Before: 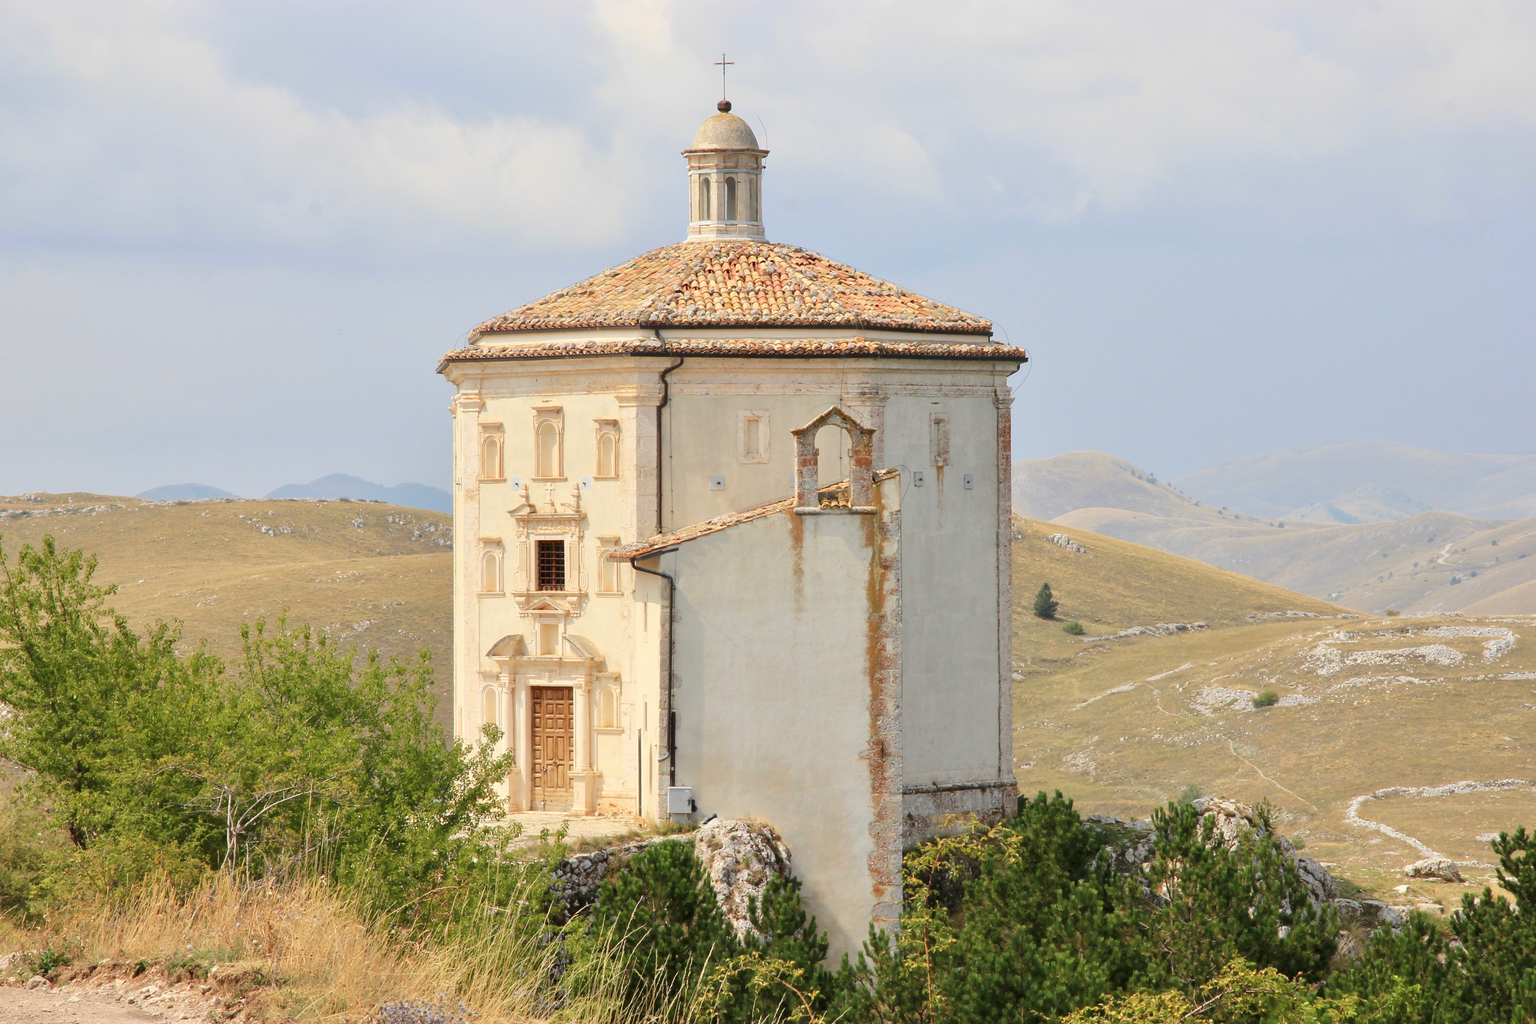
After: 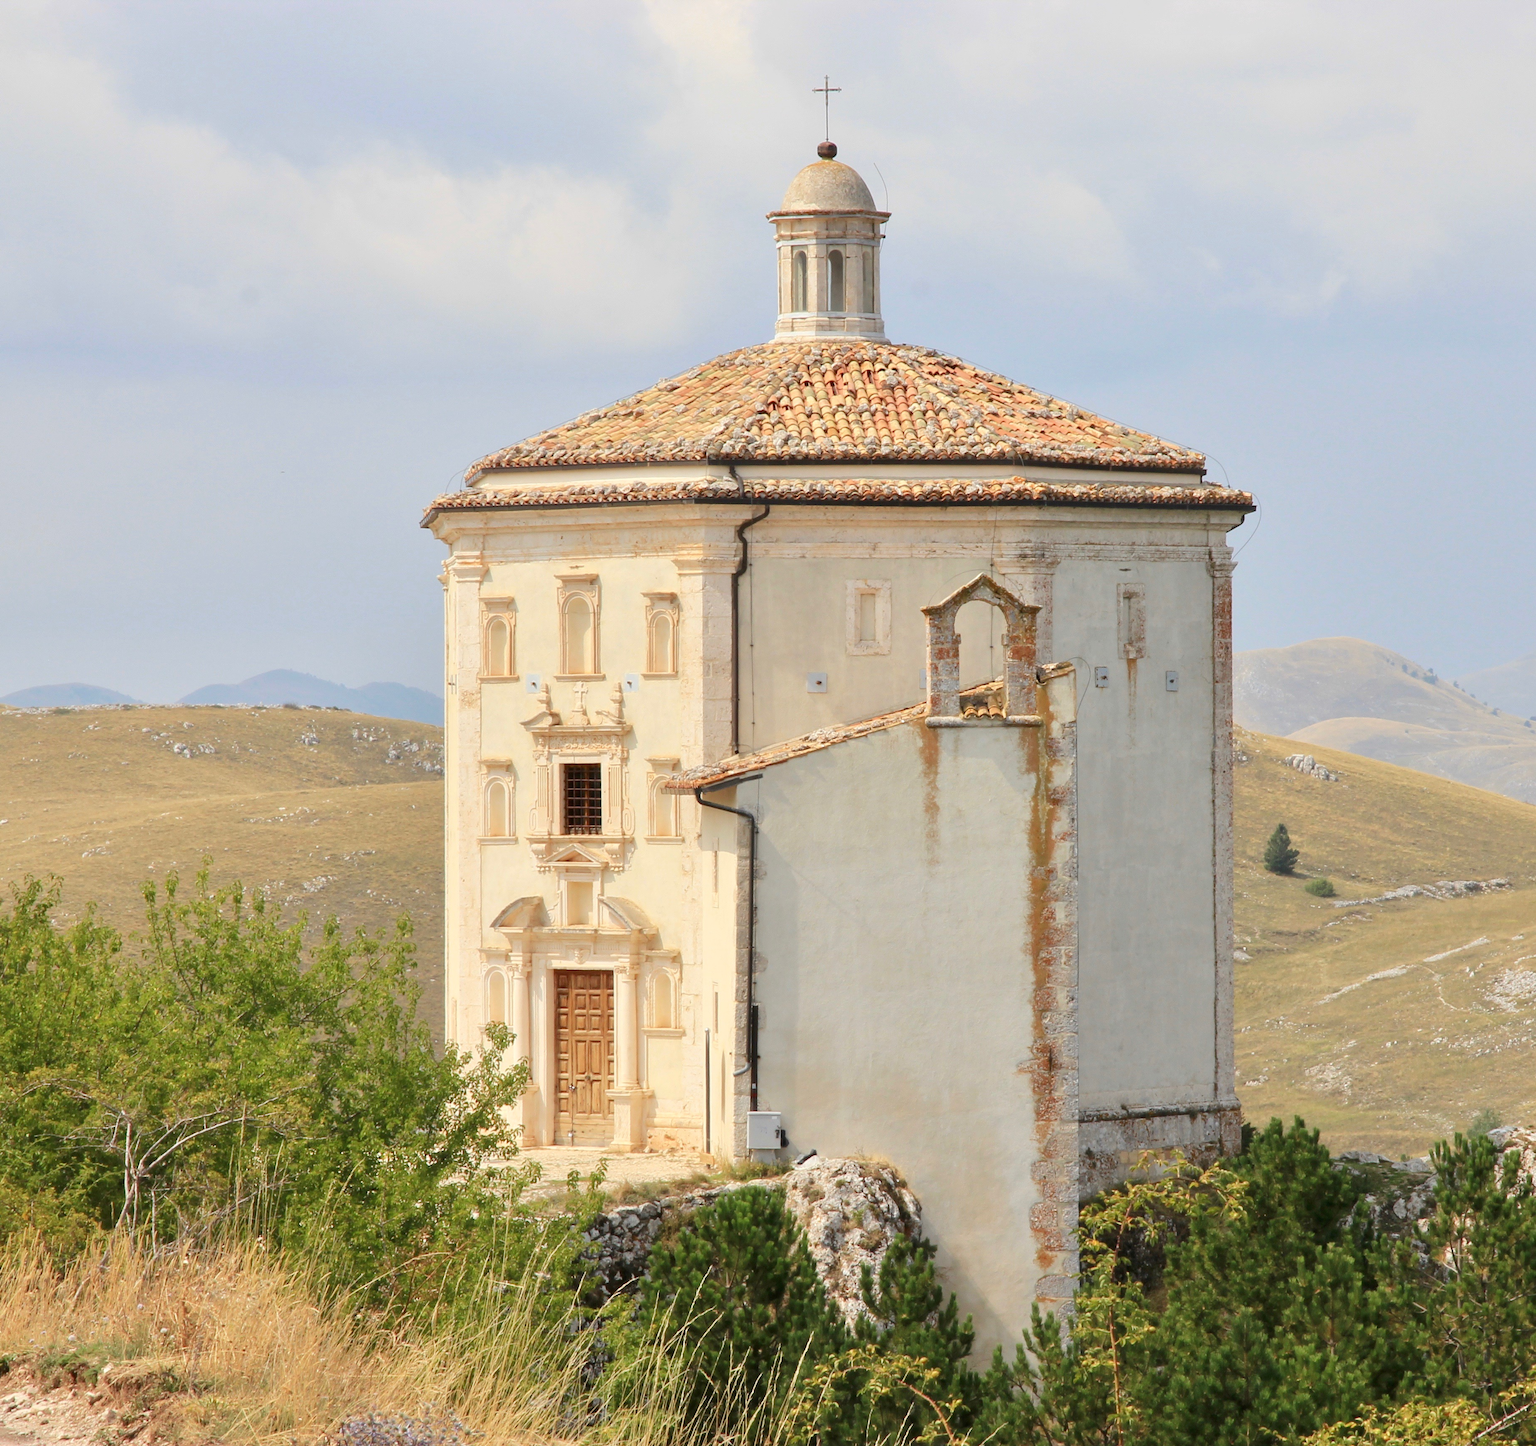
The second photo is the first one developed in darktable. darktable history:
tone equalizer: on, module defaults
crop and rotate: left 9.061%, right 20.142%
